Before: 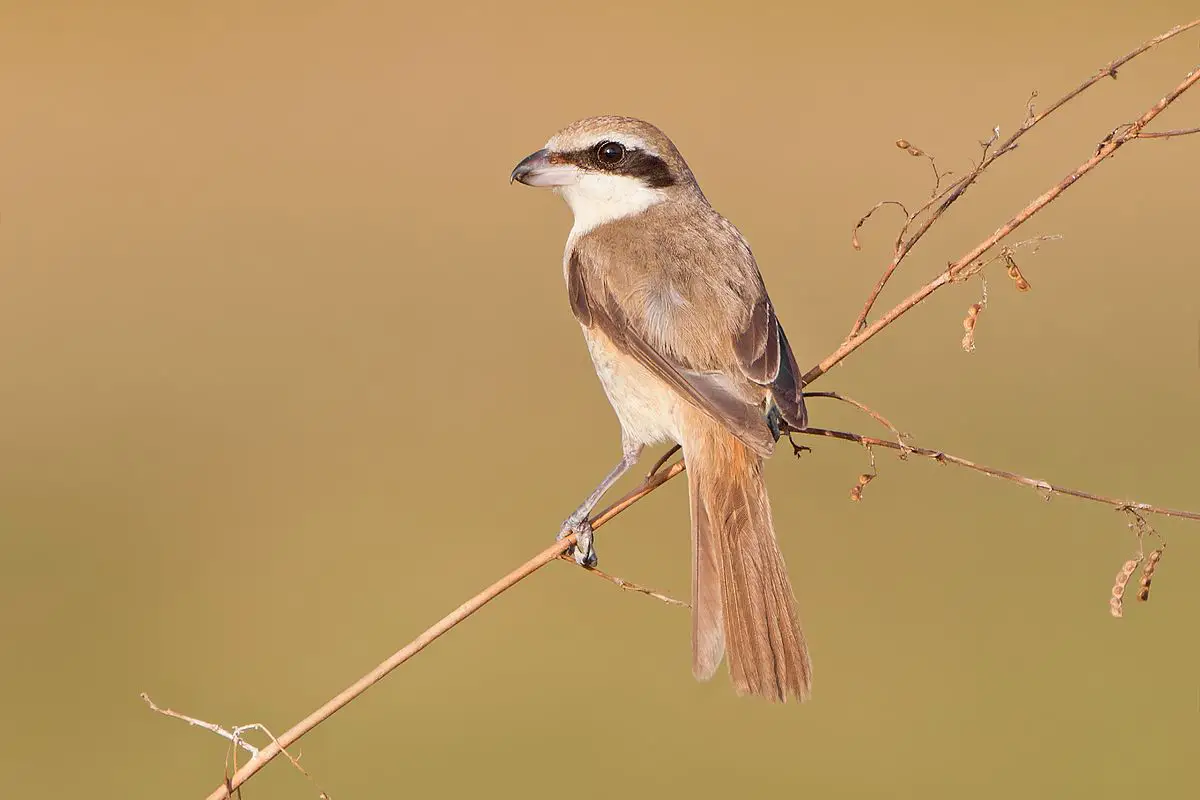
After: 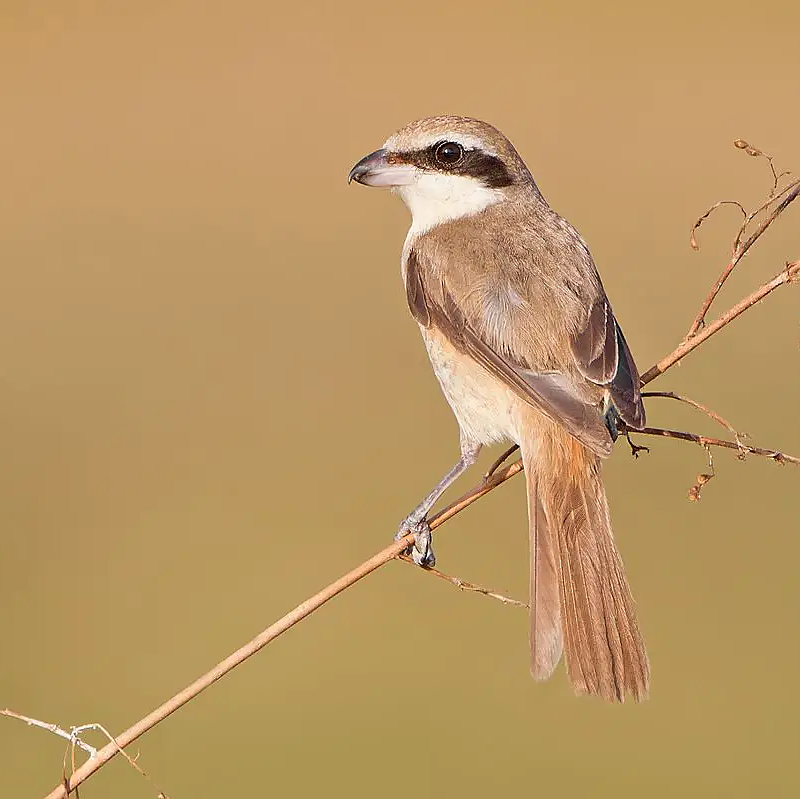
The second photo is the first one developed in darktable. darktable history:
crop and rotate: left 13.537%, right 19.796%
sharpen: radius 0.969, amount 0.604
